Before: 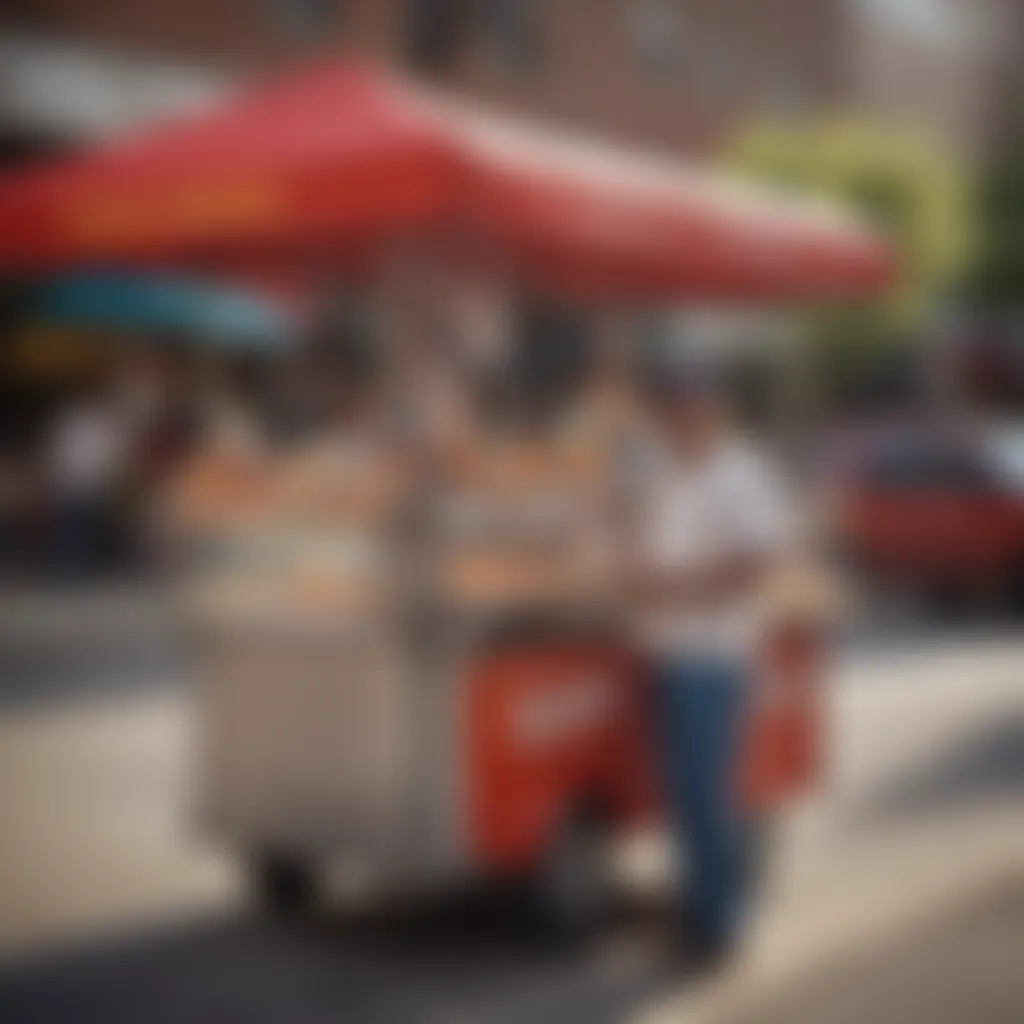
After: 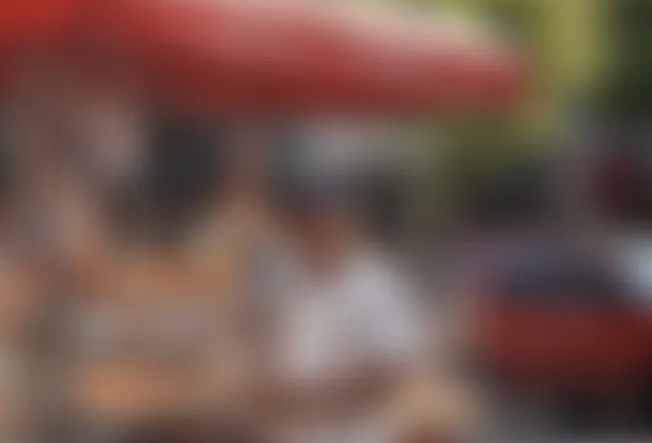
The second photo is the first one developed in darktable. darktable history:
crop: left 36.005%, top 18.293%, right 0.31%, bottom 38.444%
haze removal: strength 0.1, compatibility mode true, adaptive false
